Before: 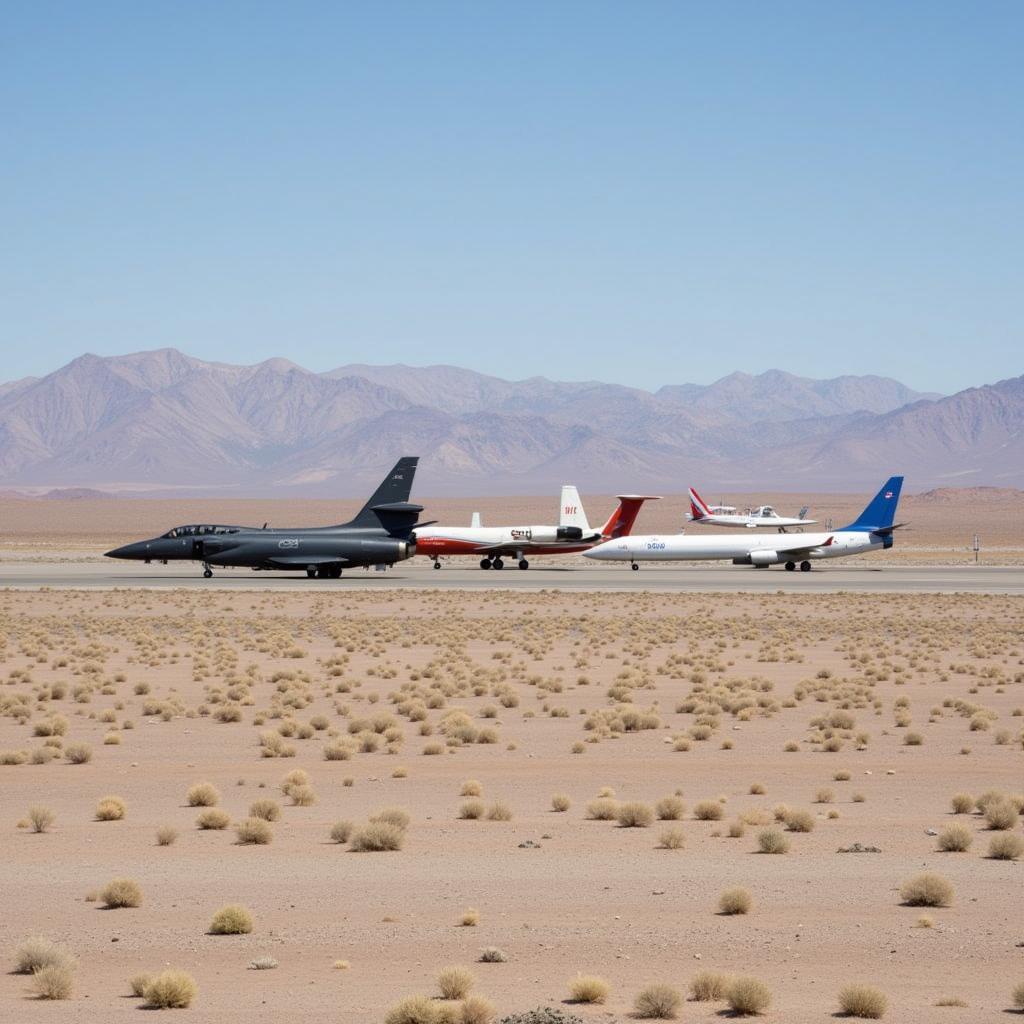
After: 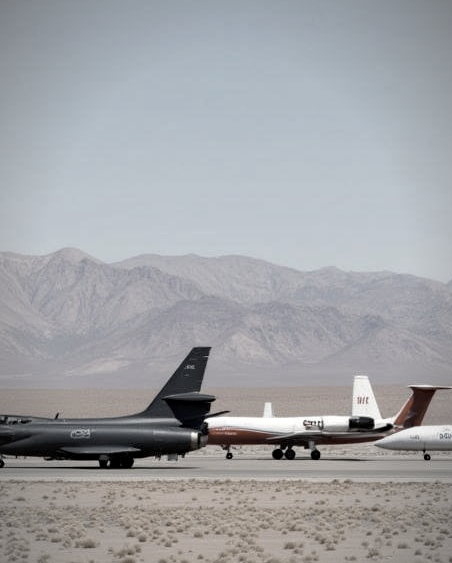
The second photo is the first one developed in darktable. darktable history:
vignetting: fall-off start 80.89%, fall-off radius 61.43%, automatic ratio true, width/height ratio 1.414
crop: left 20.384%, top 10.789%, right 35.465%, bottom 34.222%
color correction: highlights b* 0.057, saturation 0.328
haze removal: compatibility mode true, adaptive false
